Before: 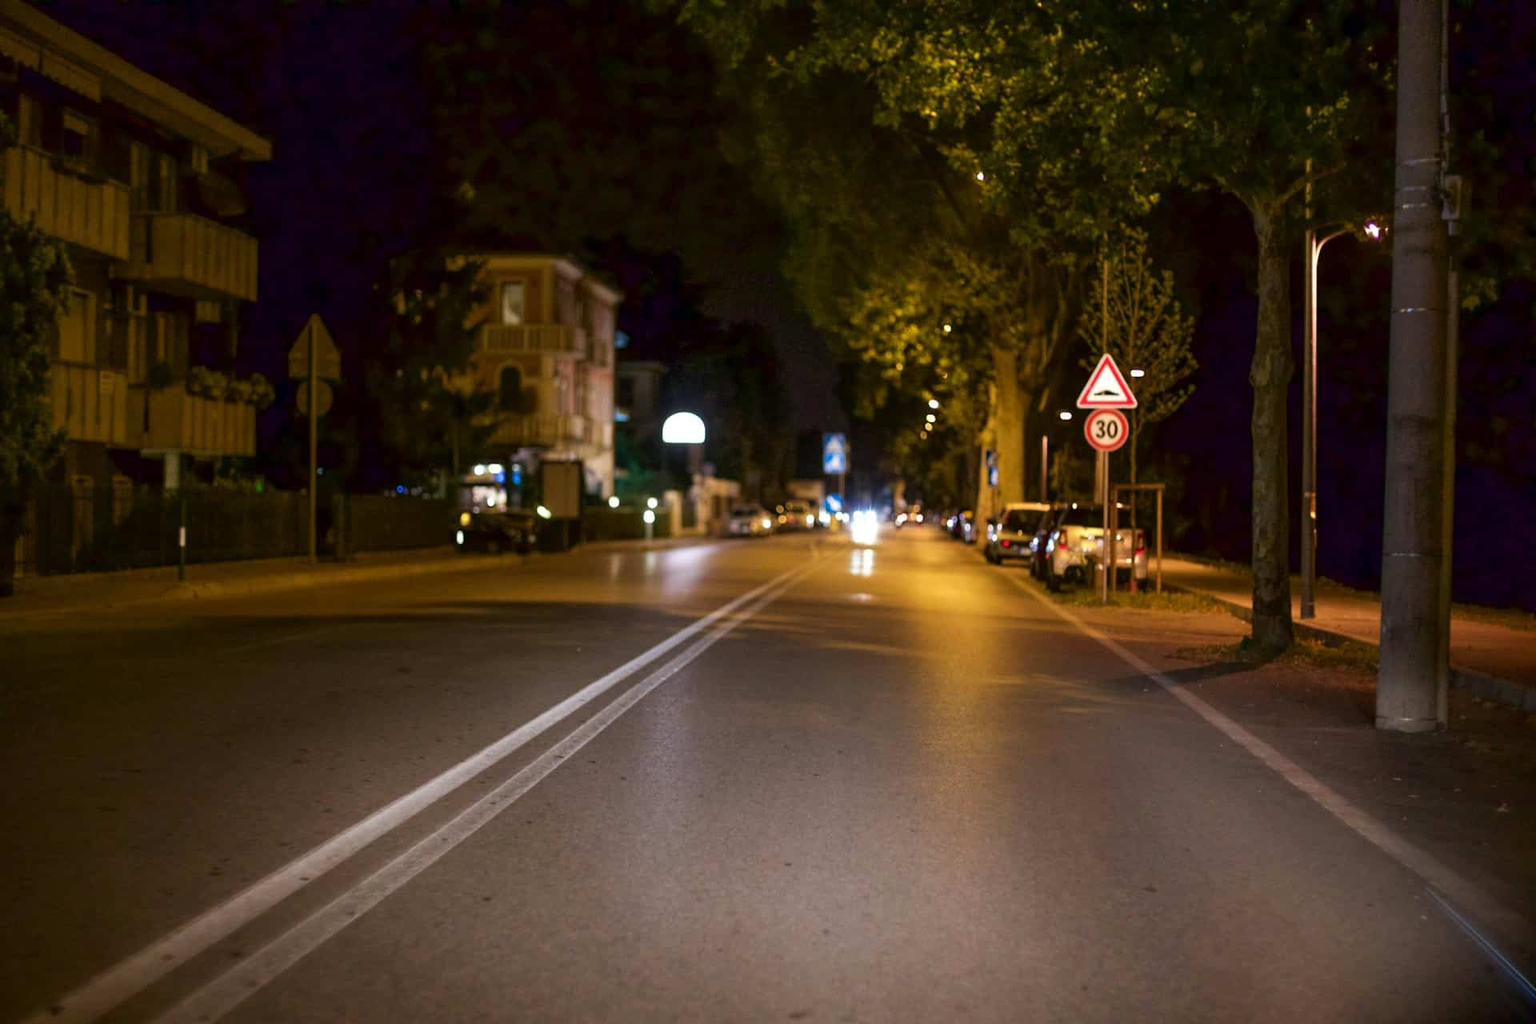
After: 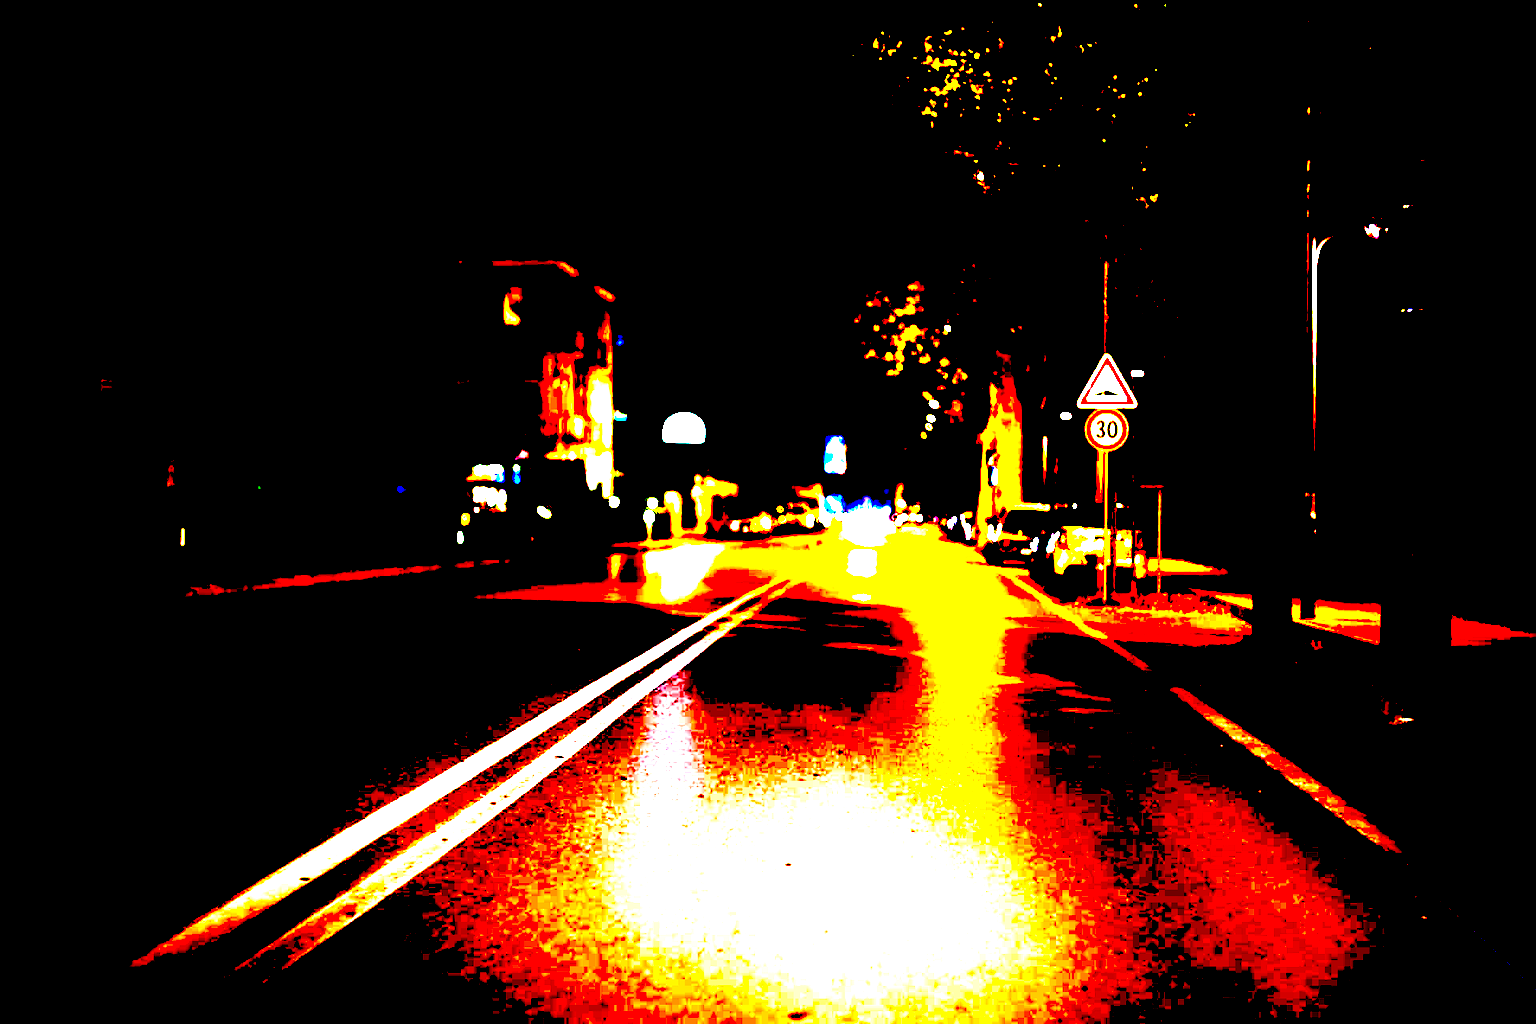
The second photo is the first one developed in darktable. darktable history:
exposure: black level correction 0.1, exposure 3 EV, compensate highlight preservation false
color zones: curves: ch1 [(0, 0.469) (0.01, 0.469) (0.12, 0.446) (0.248, 0.469) (0.5, 0.5) (0.748, 0.5) (0.99, 0.469) (1, 0.469)]
